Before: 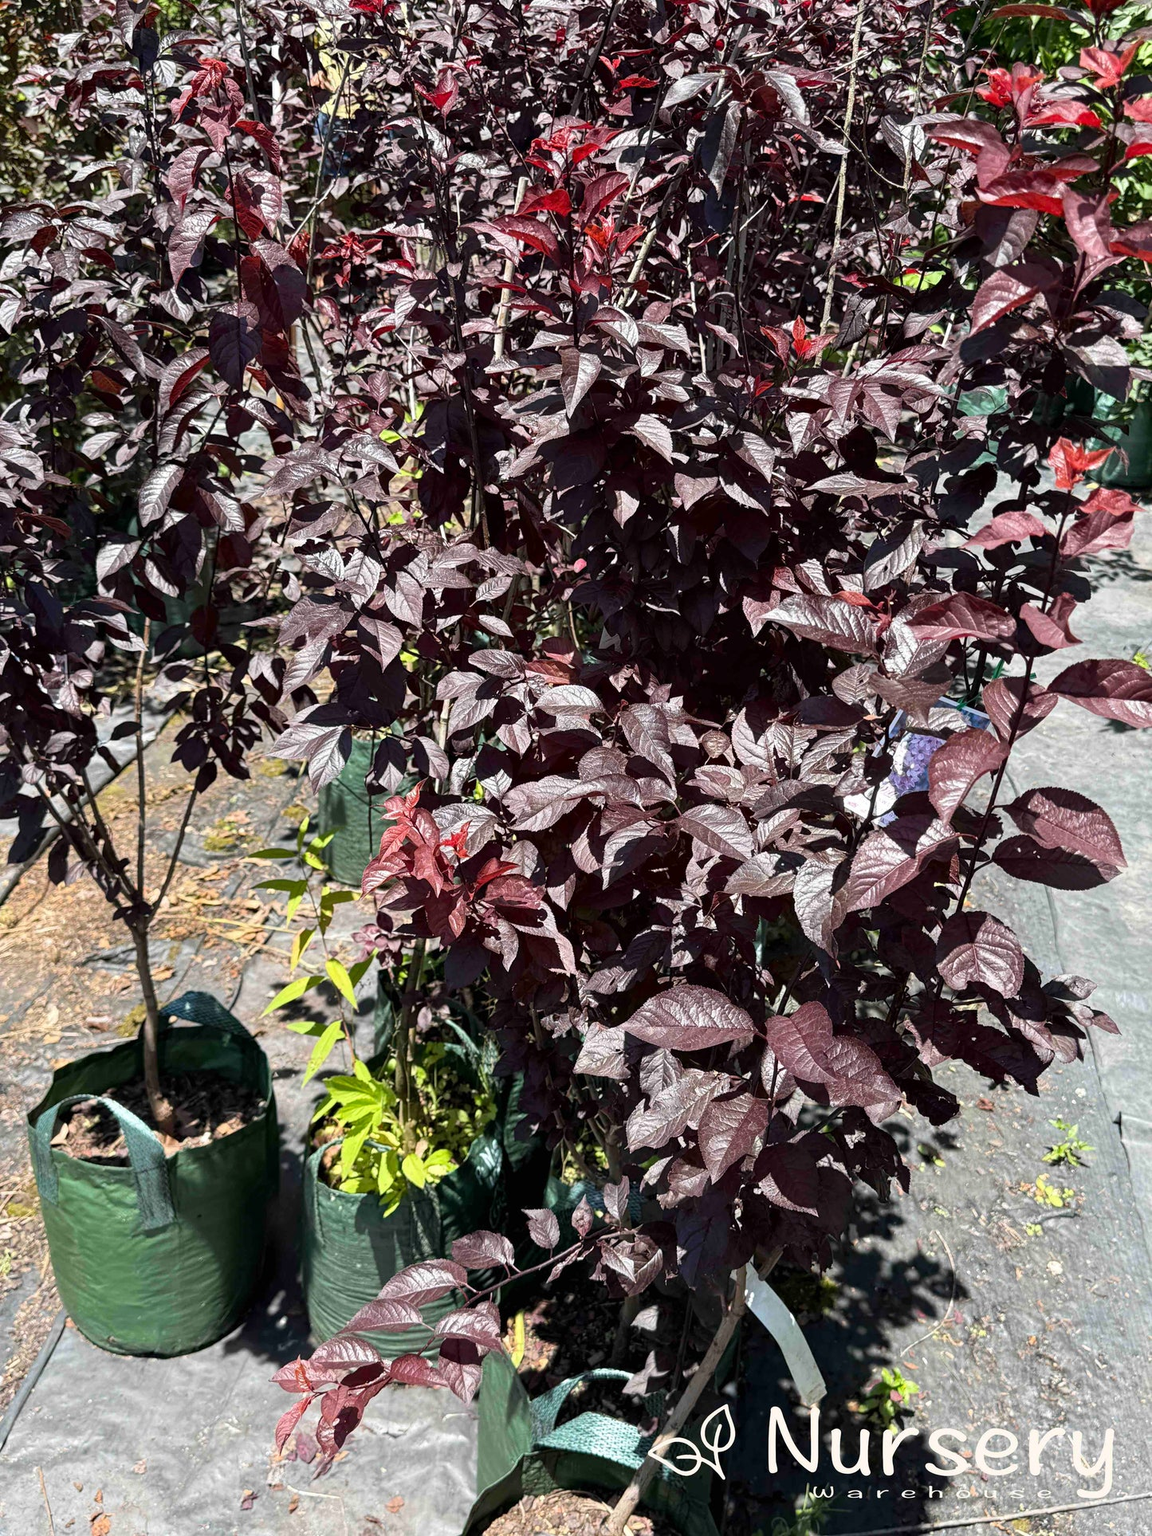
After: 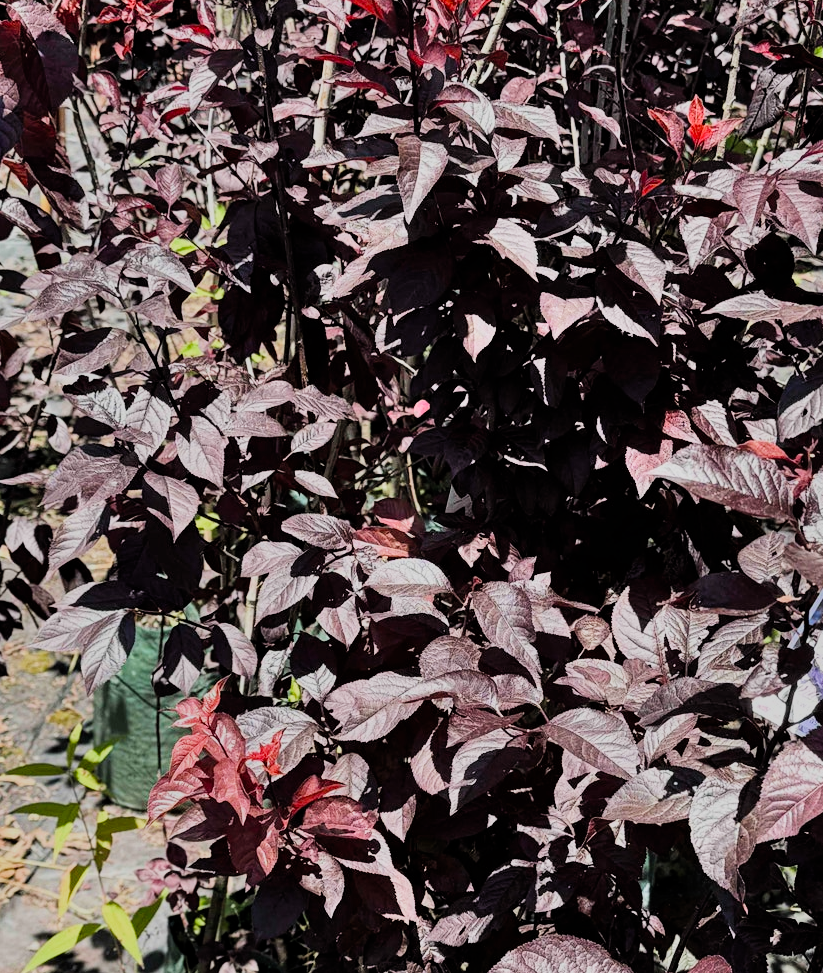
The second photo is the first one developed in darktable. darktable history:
shadows and highlights: soften with gaussian
crop: left 21.2%, top 15.626%, right 21.778%, bottom 33.846%
filmic rgb: middle gray luminance 28.89%, black relative exposure -10.34 EV, white relative exposure 5.48 EV, target black luminance 0%, hardness 3.97, latitude 1.91%, contrast 1.119, highlights saturation mix 4.33%, shadows ↔ highlights balance 15.82%, color science v5 (2021), contrast in shadows safe, contrast in highlights safe
